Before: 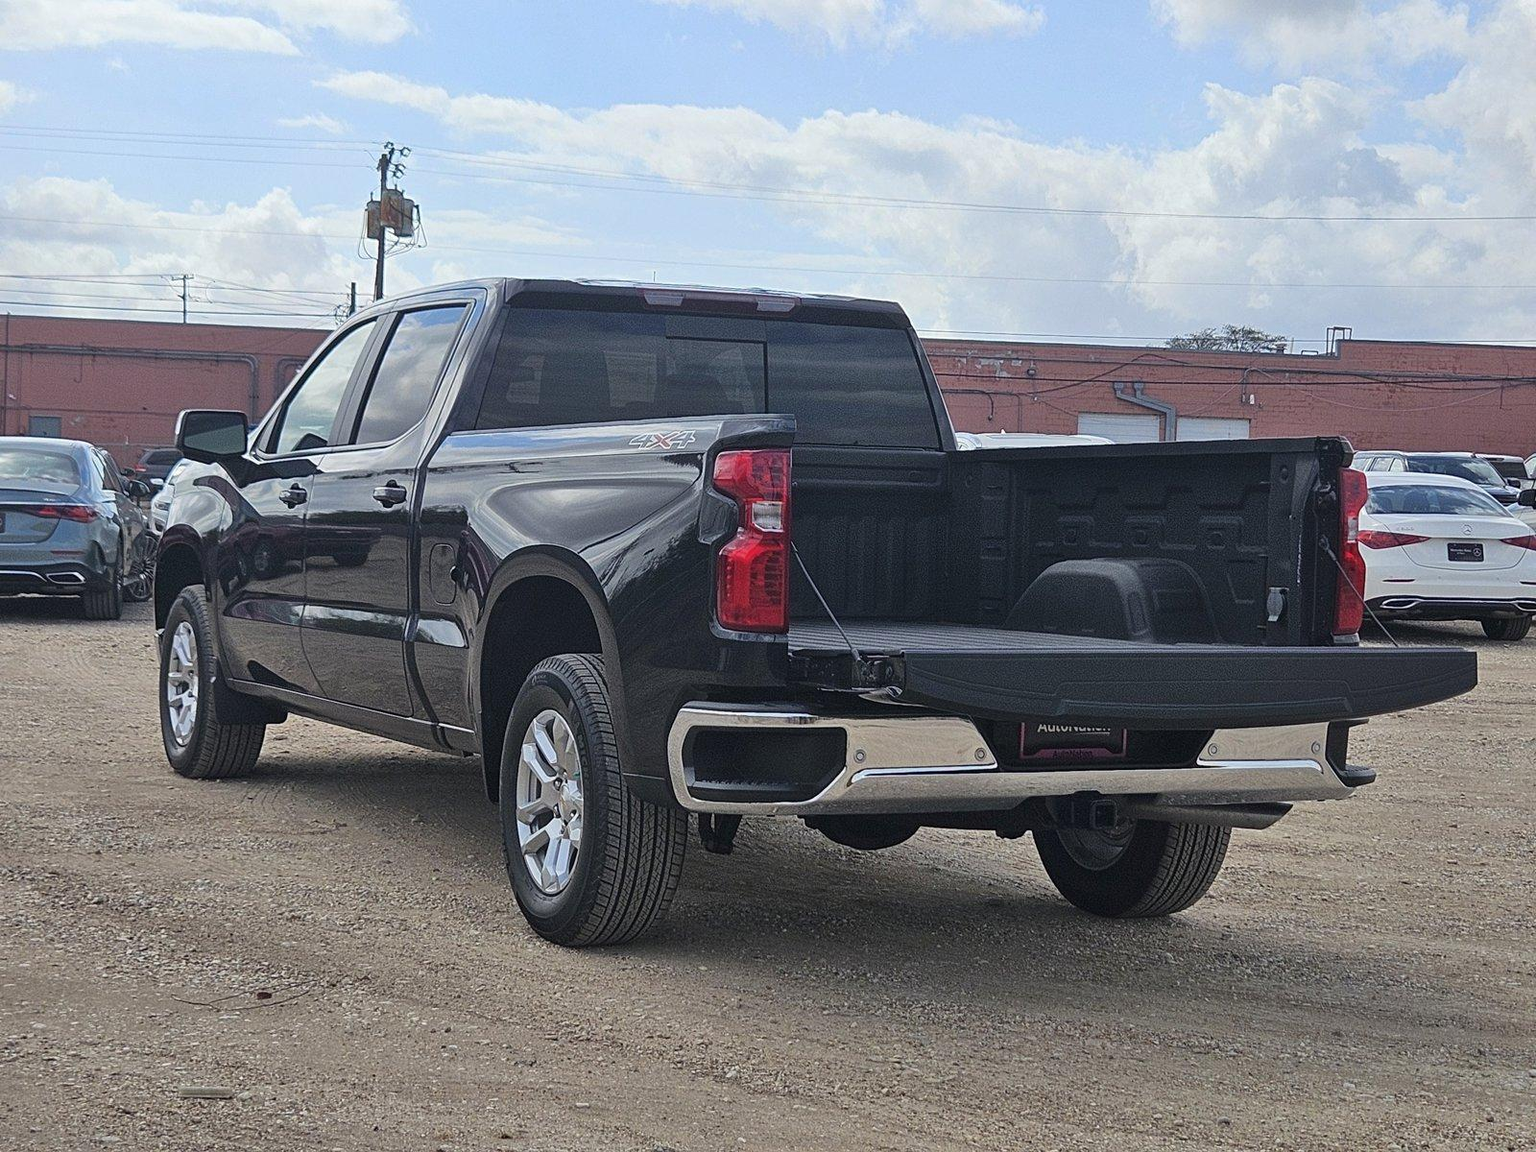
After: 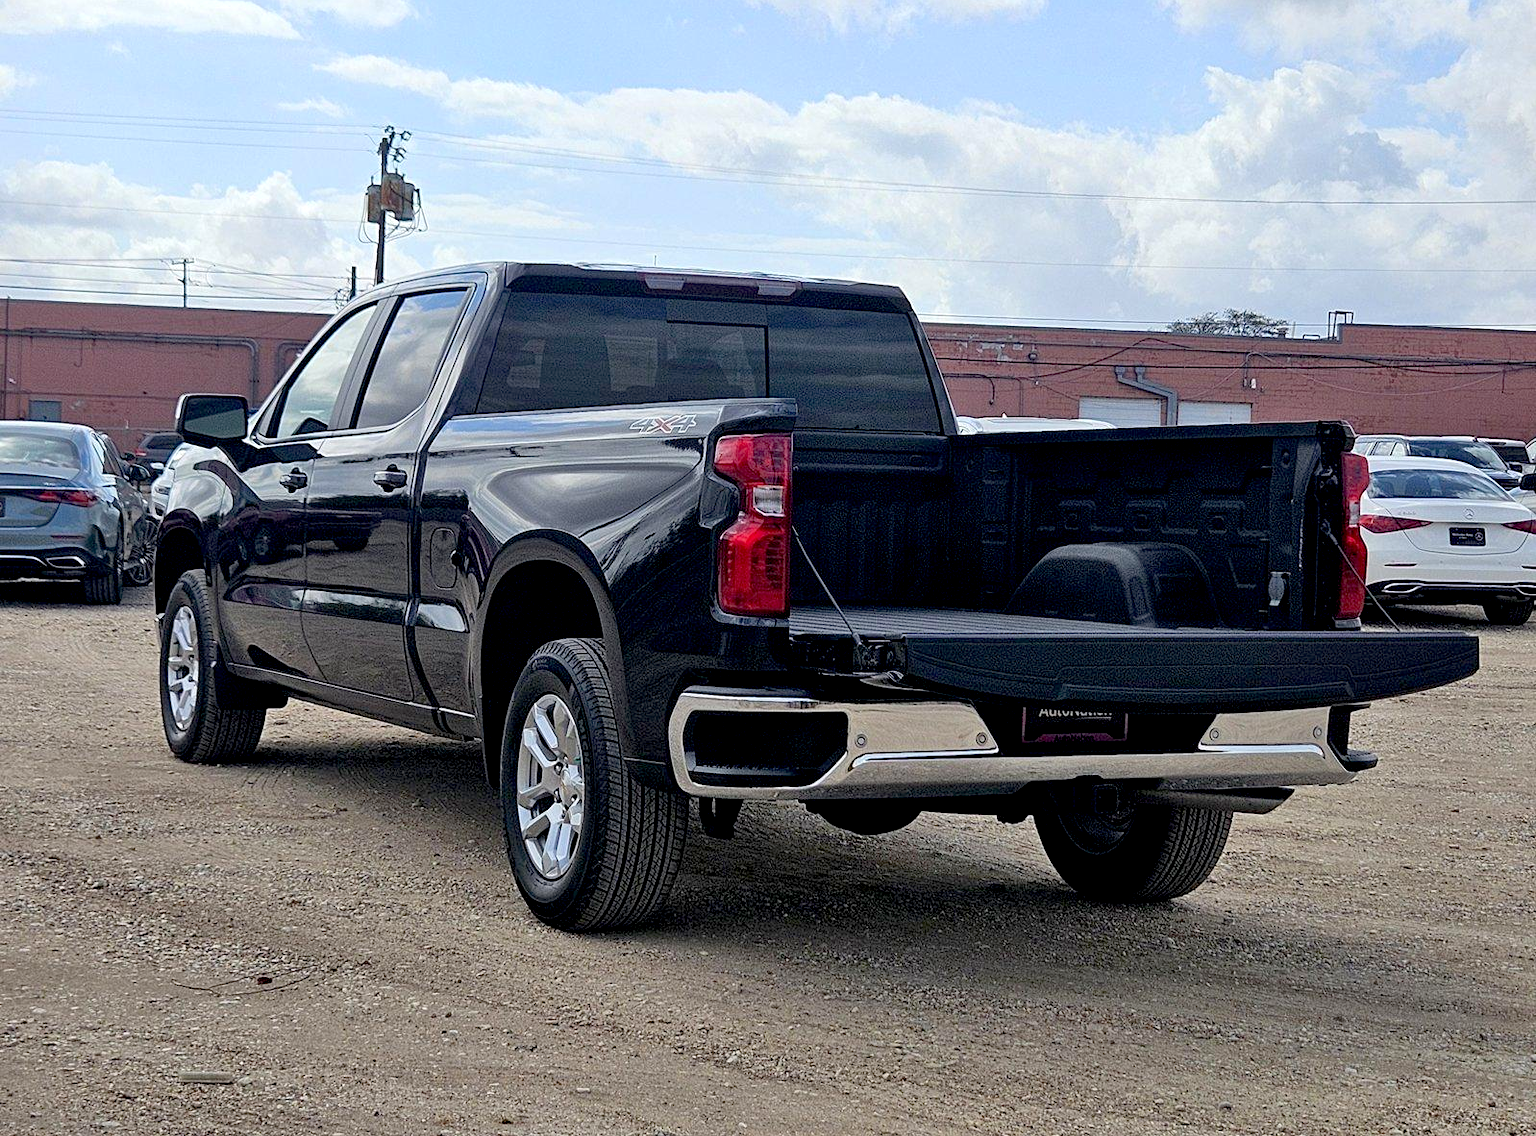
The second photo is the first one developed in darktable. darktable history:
exposure: black level correction 0.024, exposure 0.186 EV, compensate exposure bias true, compensate highlight preservation false
crop: top 1.489%, right 0.085%
